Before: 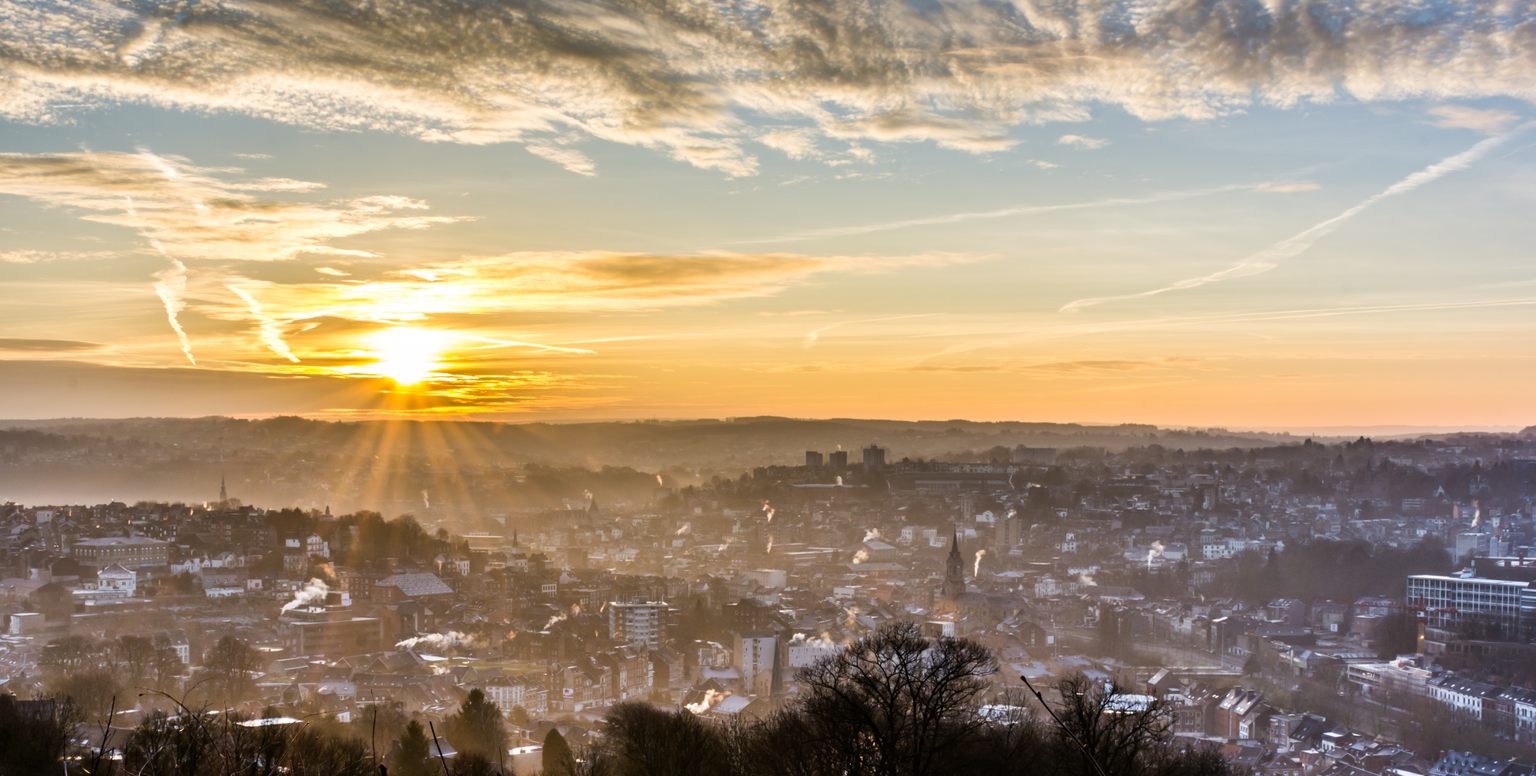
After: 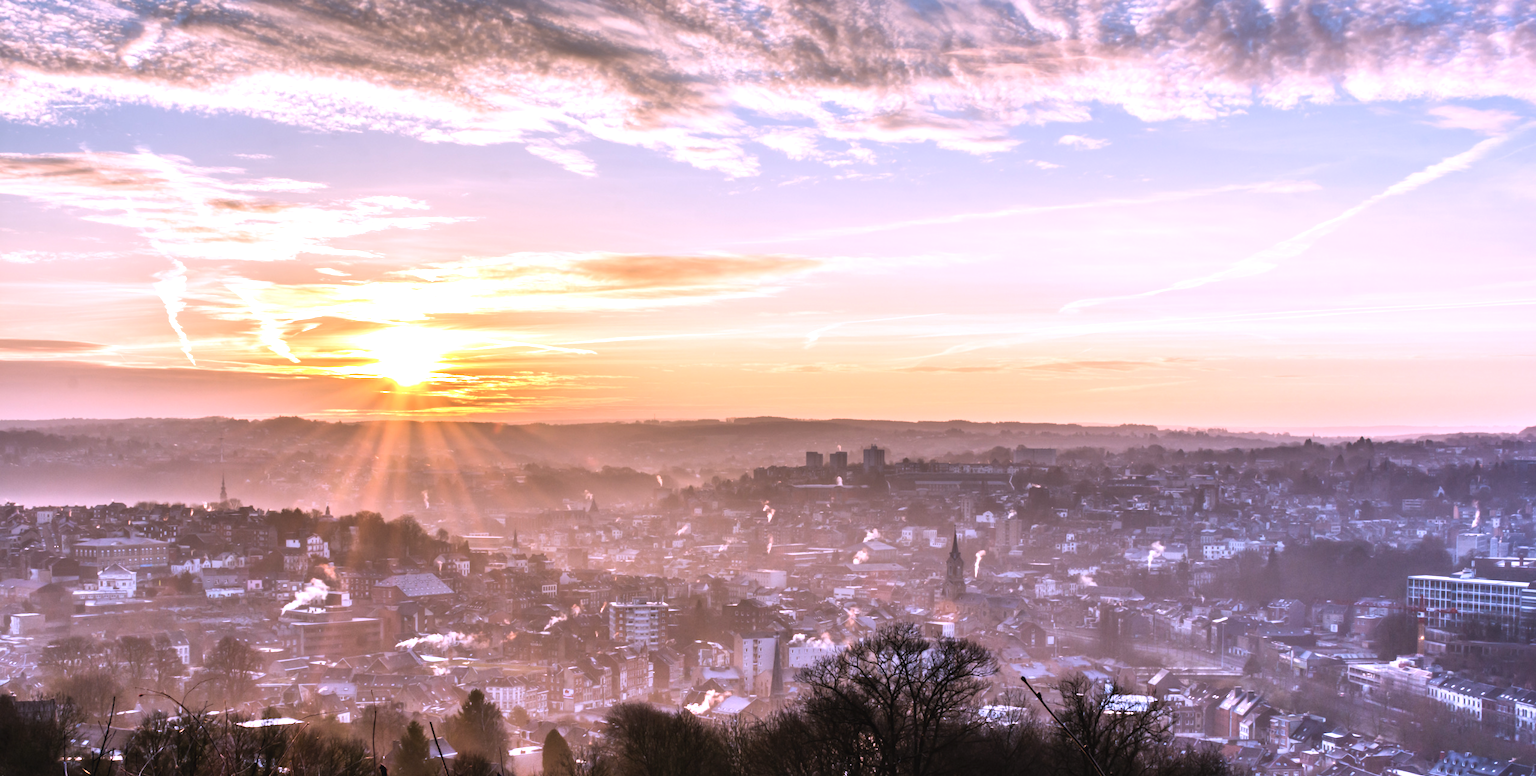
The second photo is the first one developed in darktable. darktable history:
color correction: highlights a* 15.03, highlights b* -25.07
exposure: black level correction -0.002, exposure 0.54 EV, compensate highlight preservation false
